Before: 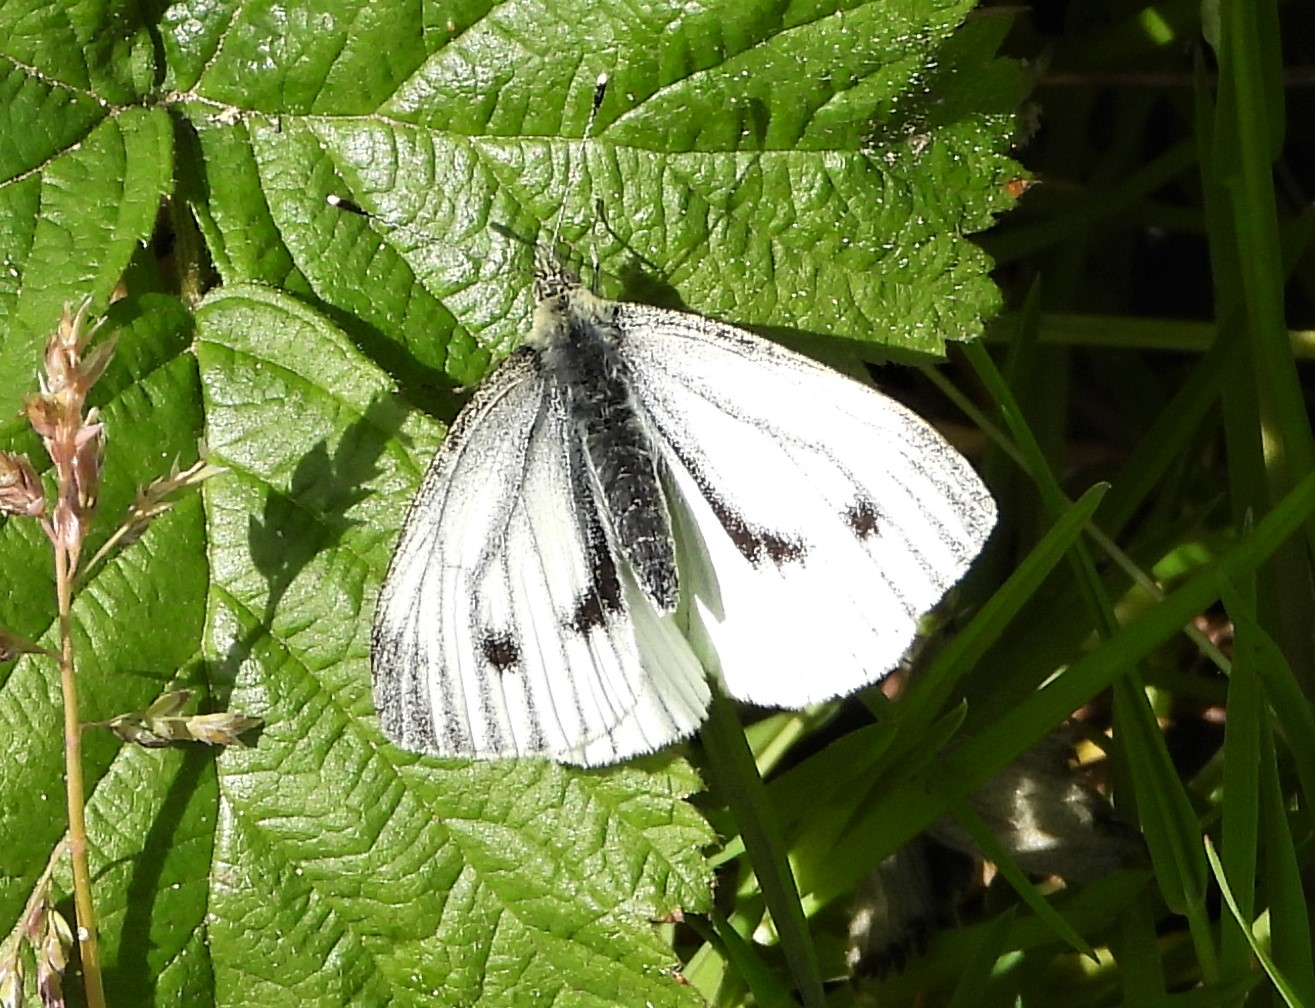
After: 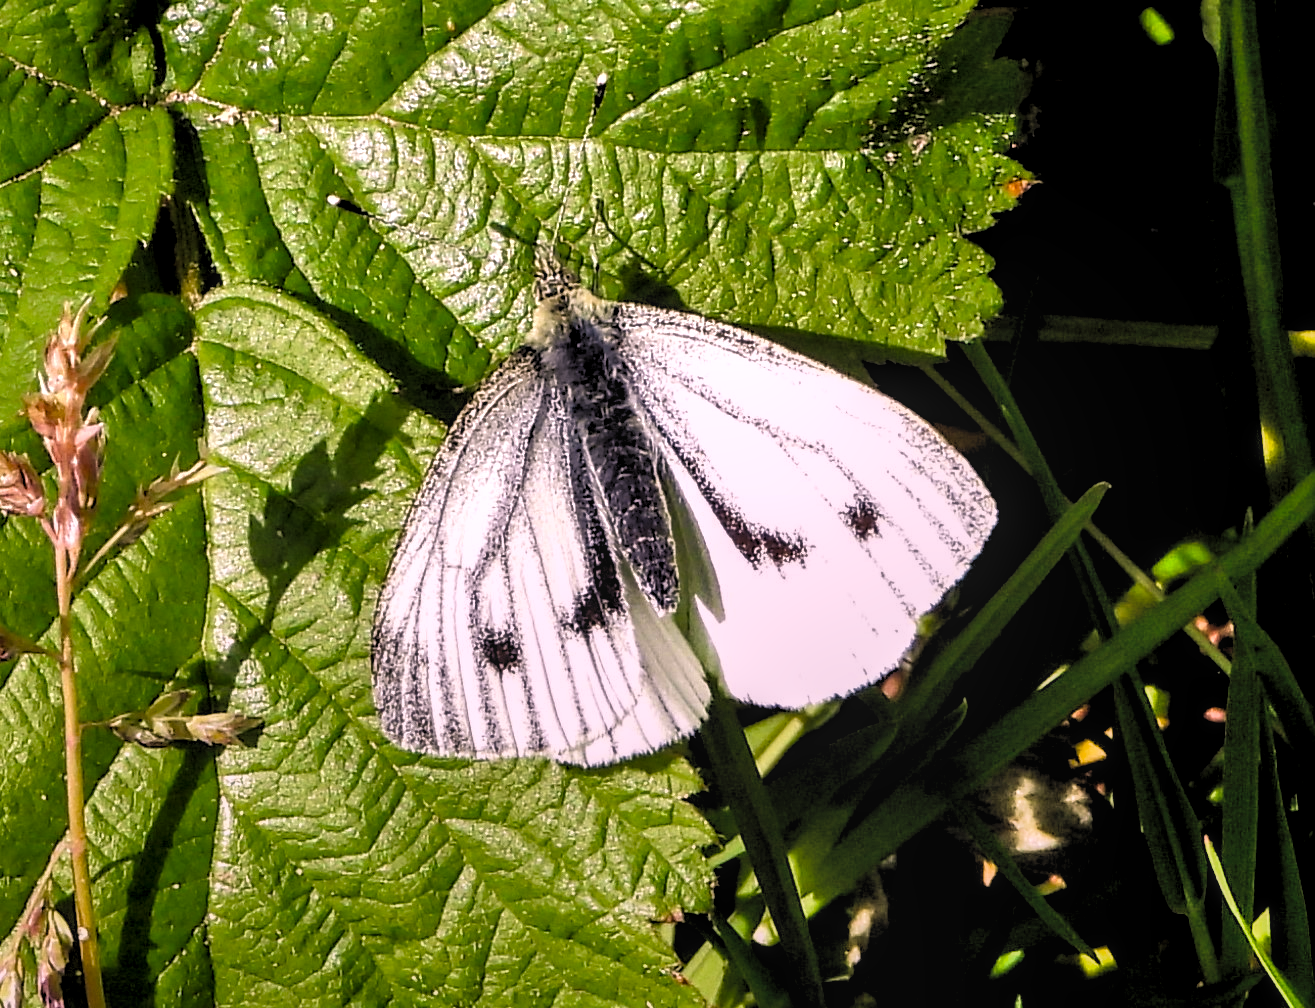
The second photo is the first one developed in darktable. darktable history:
shadows and highlights: white point adjustment -3.64, highlights -63.34, highlights color adjustment 42%, soften with gaussian
rgb levels: levels [[0.034, 0.472, 0.904], [0, 0.5, 1], [0, 0.5, 1]]
graduated density: rotation -180°, offset 27.42
local contrast: on, module defaults
white balance: red 1.066, blue 1.119
color balance rgb: shadows lift › chroma 3%, shadows lift › hue 280.8°, power › hue 330°, highlights gain › chroma 3%, highlights gain › hue 75.6°, global offset › luminance 2%, perceptual saturation grading › global saturation 20%, perceptual saturation grading › highlights -25%, perceptual saturation grading › shadows 50%, global vibrance 20.33%
velvia: on, module defaults
